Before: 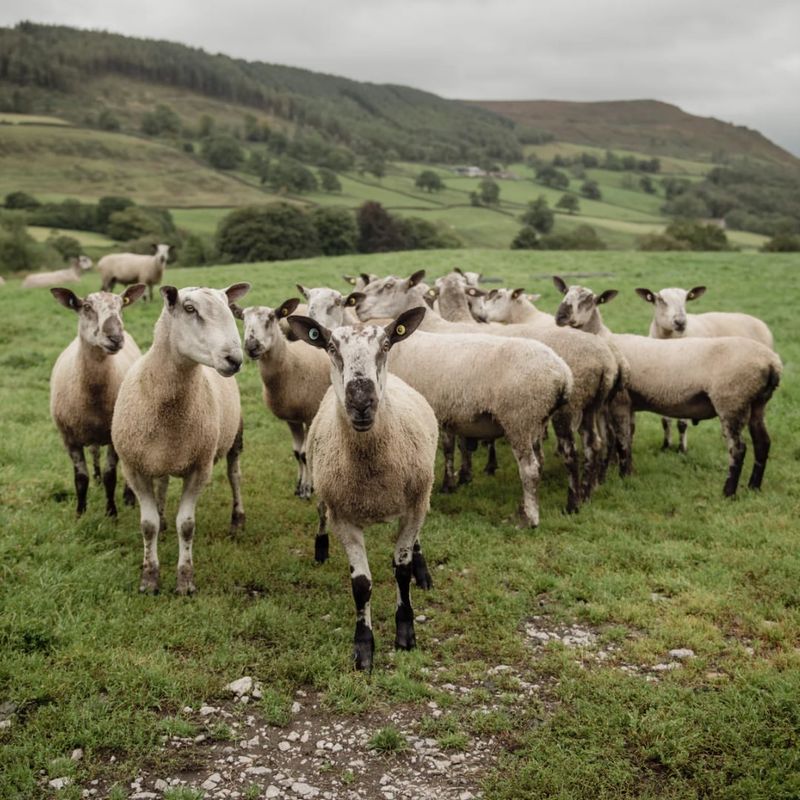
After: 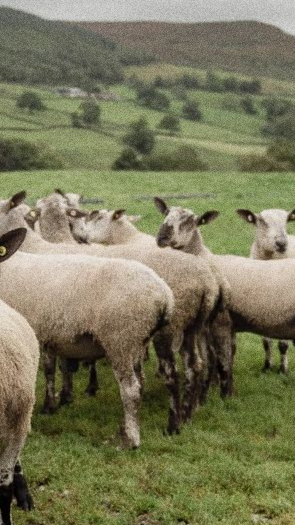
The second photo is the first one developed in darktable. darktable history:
grain: coarseness 0.09 ISO, strength 40%
crop and rotate: left 49.936%, top 10.094%, right 13.136%, bottom 24.256%
